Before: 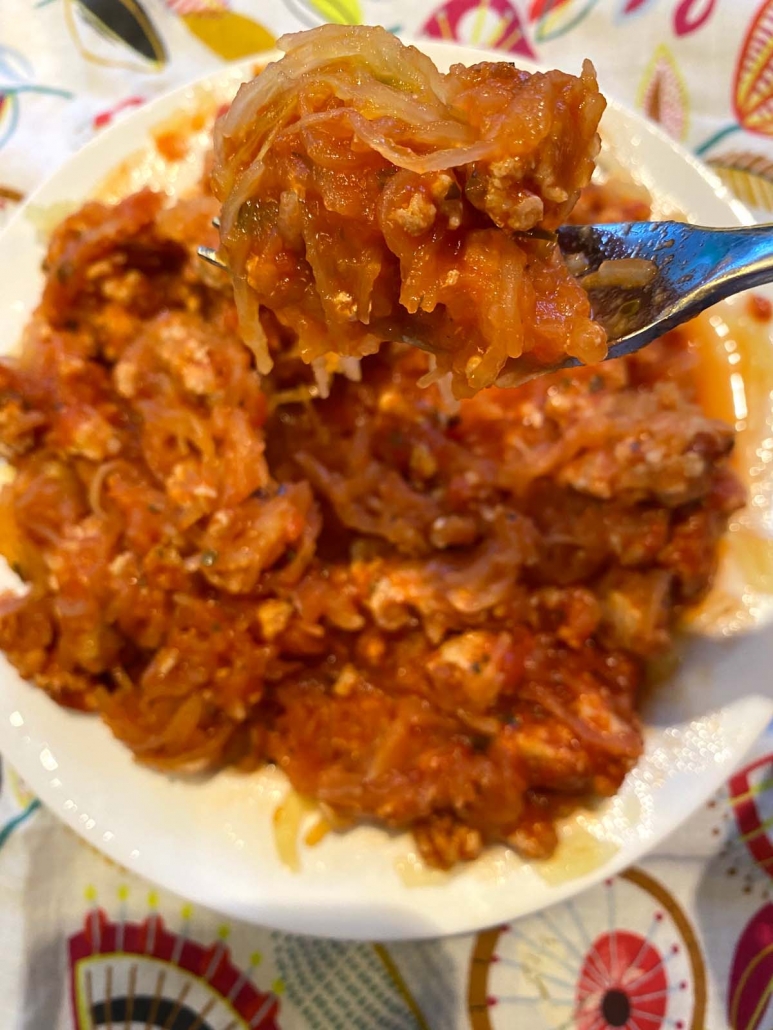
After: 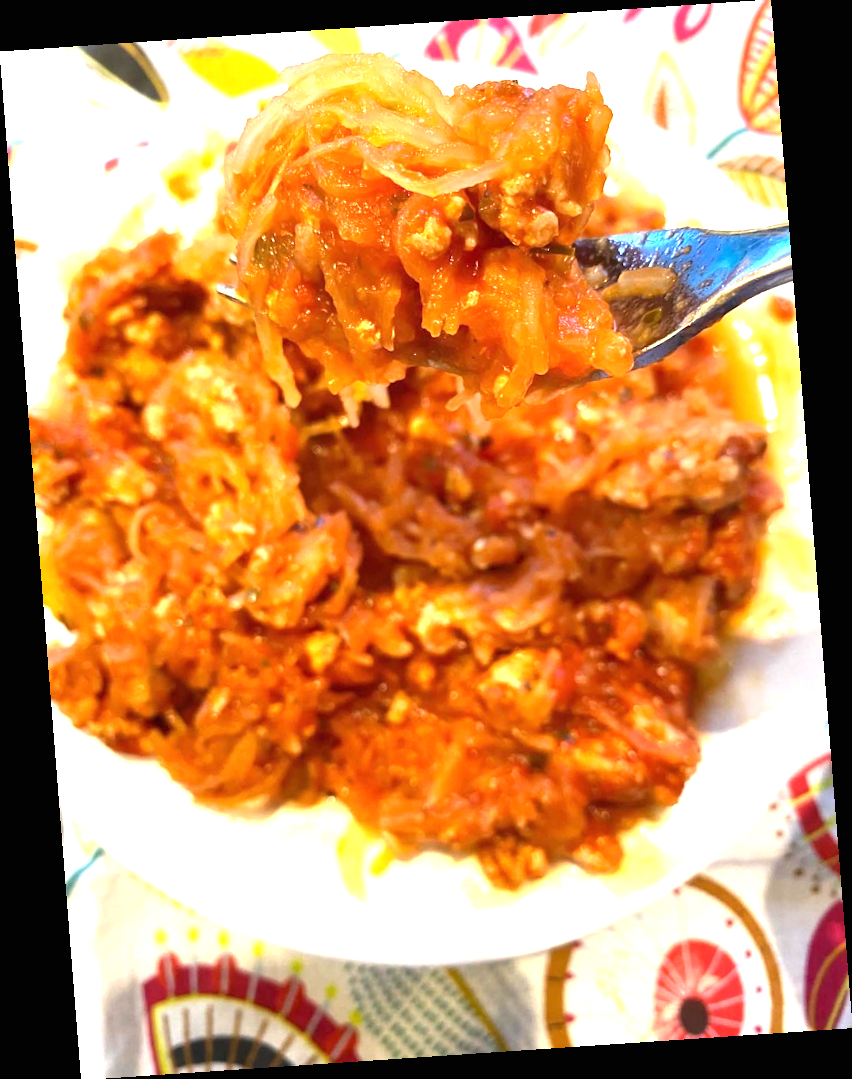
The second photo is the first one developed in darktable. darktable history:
rotate and perspective: rotation -4.2°, shear 0.006, automatic cropping off
exposure: black level correction 0, exposure 1.45 EV, compensate exposure bias true, compensate highlight preservation false
